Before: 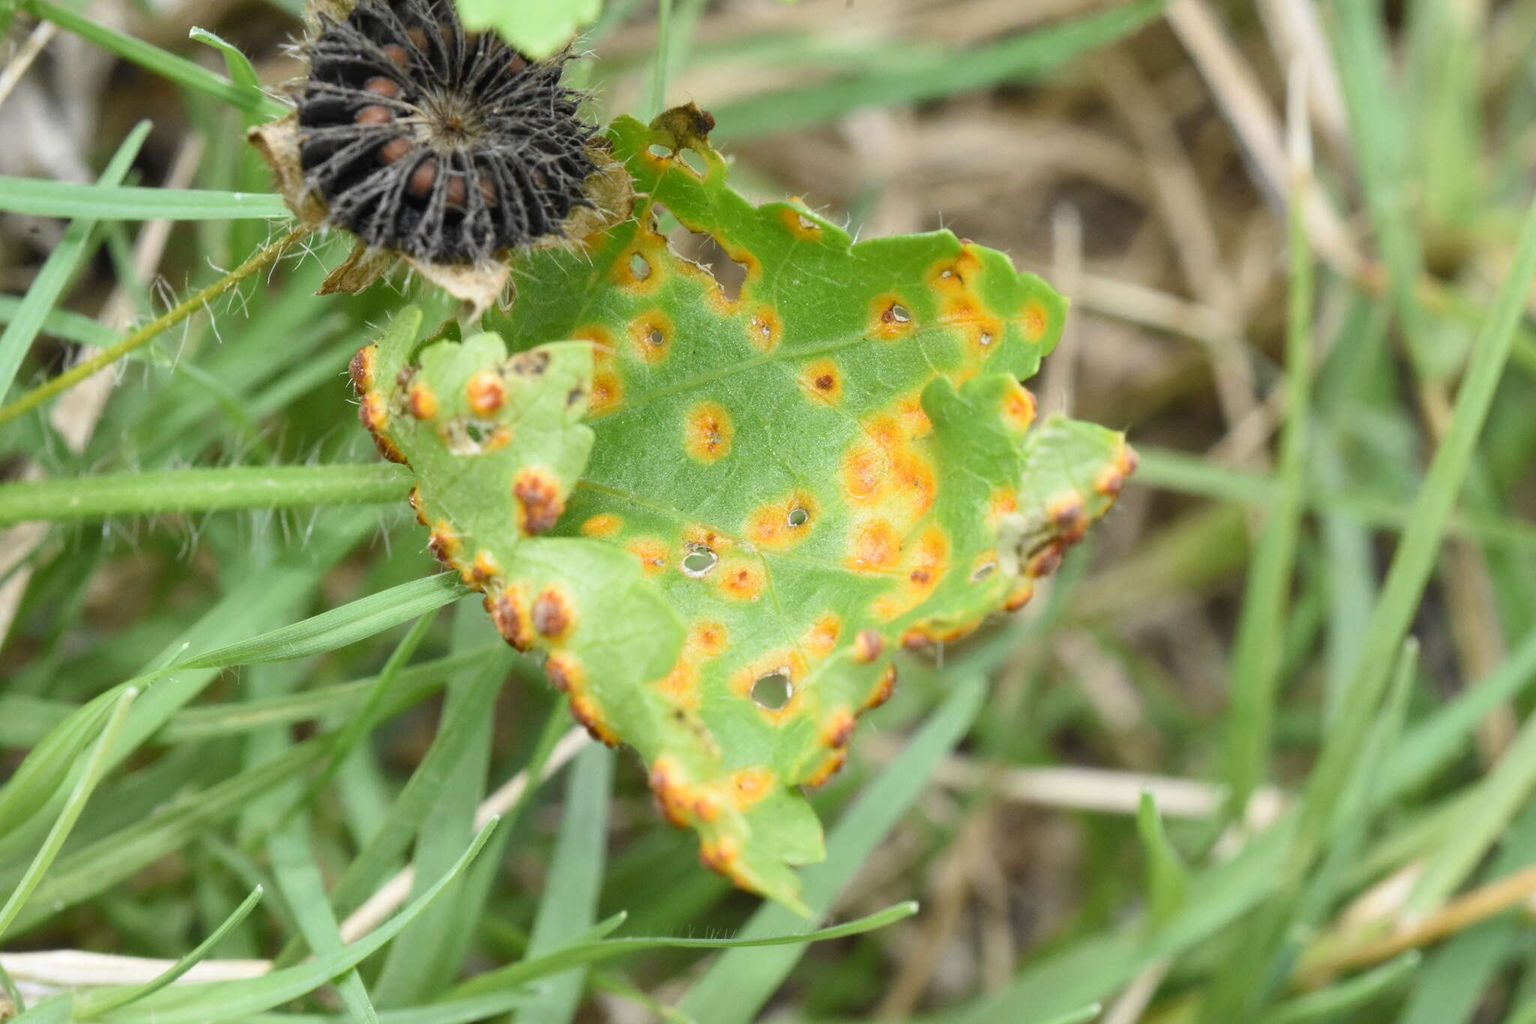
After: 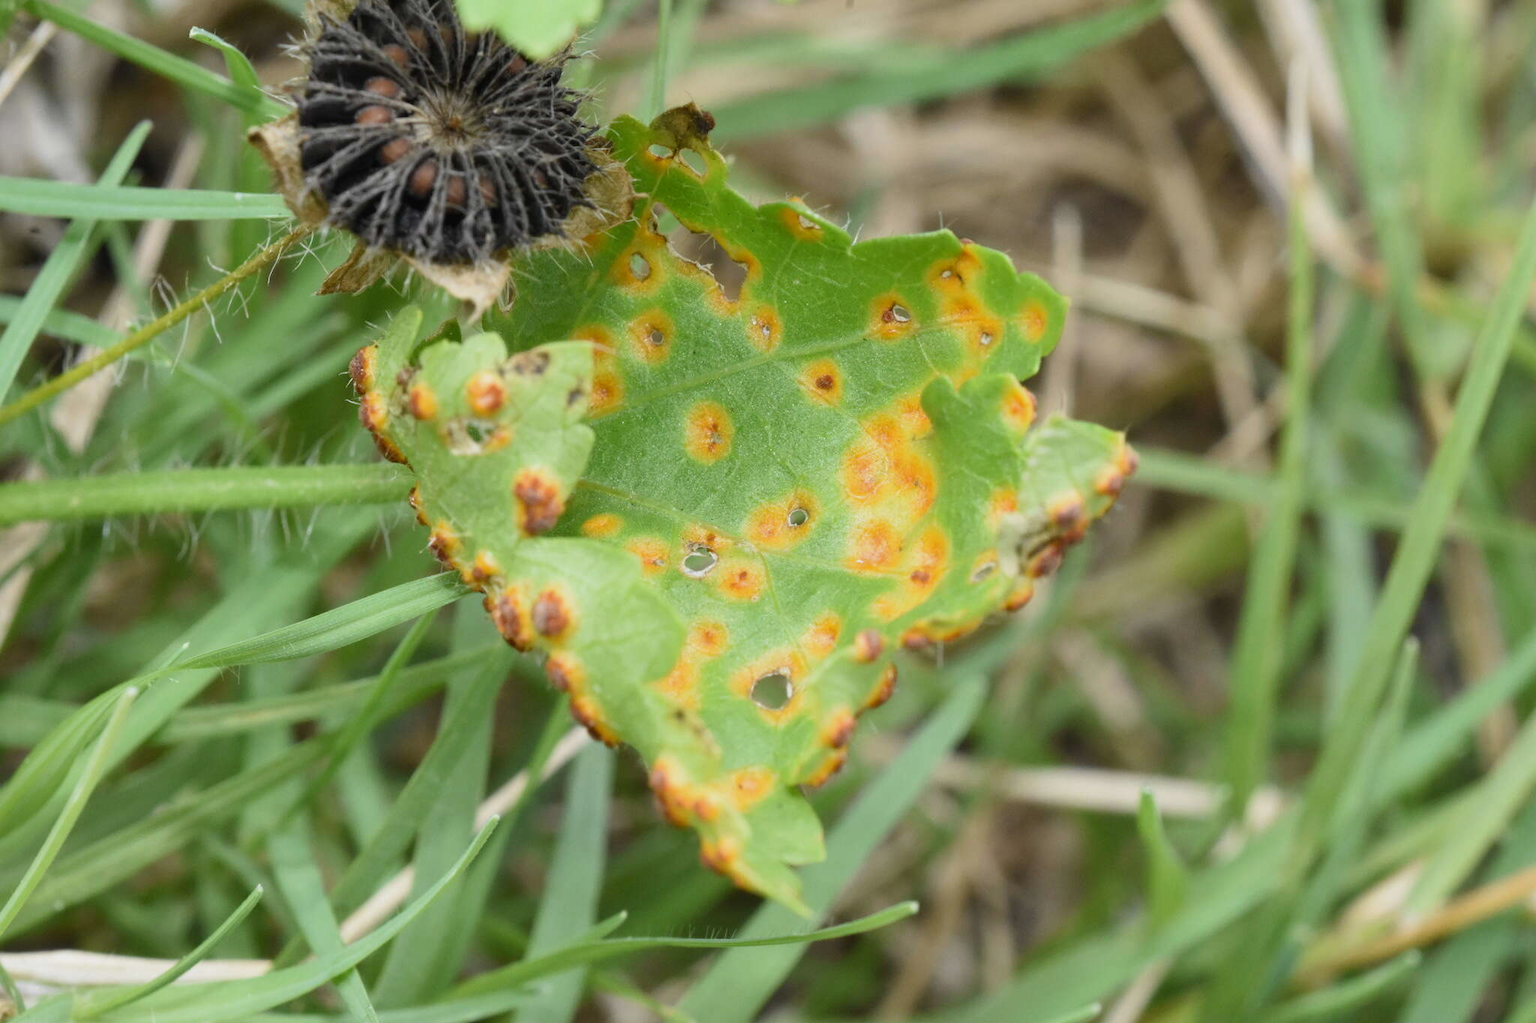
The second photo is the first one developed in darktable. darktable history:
exposure: exposure -0.246 EV, compensate exposure bias true, compensate highlight preservation false
